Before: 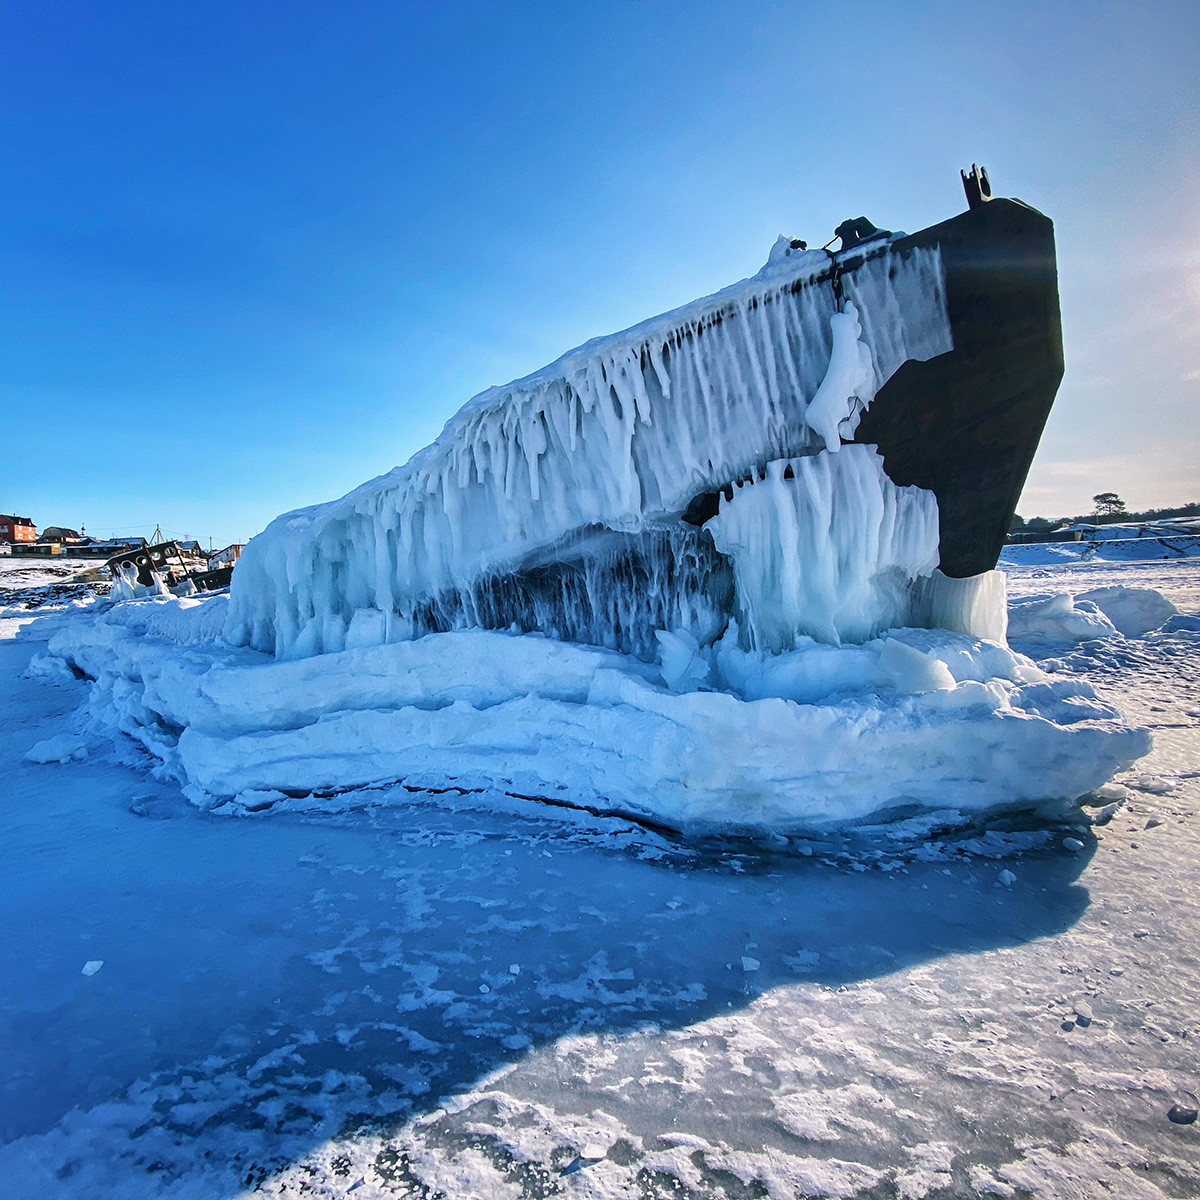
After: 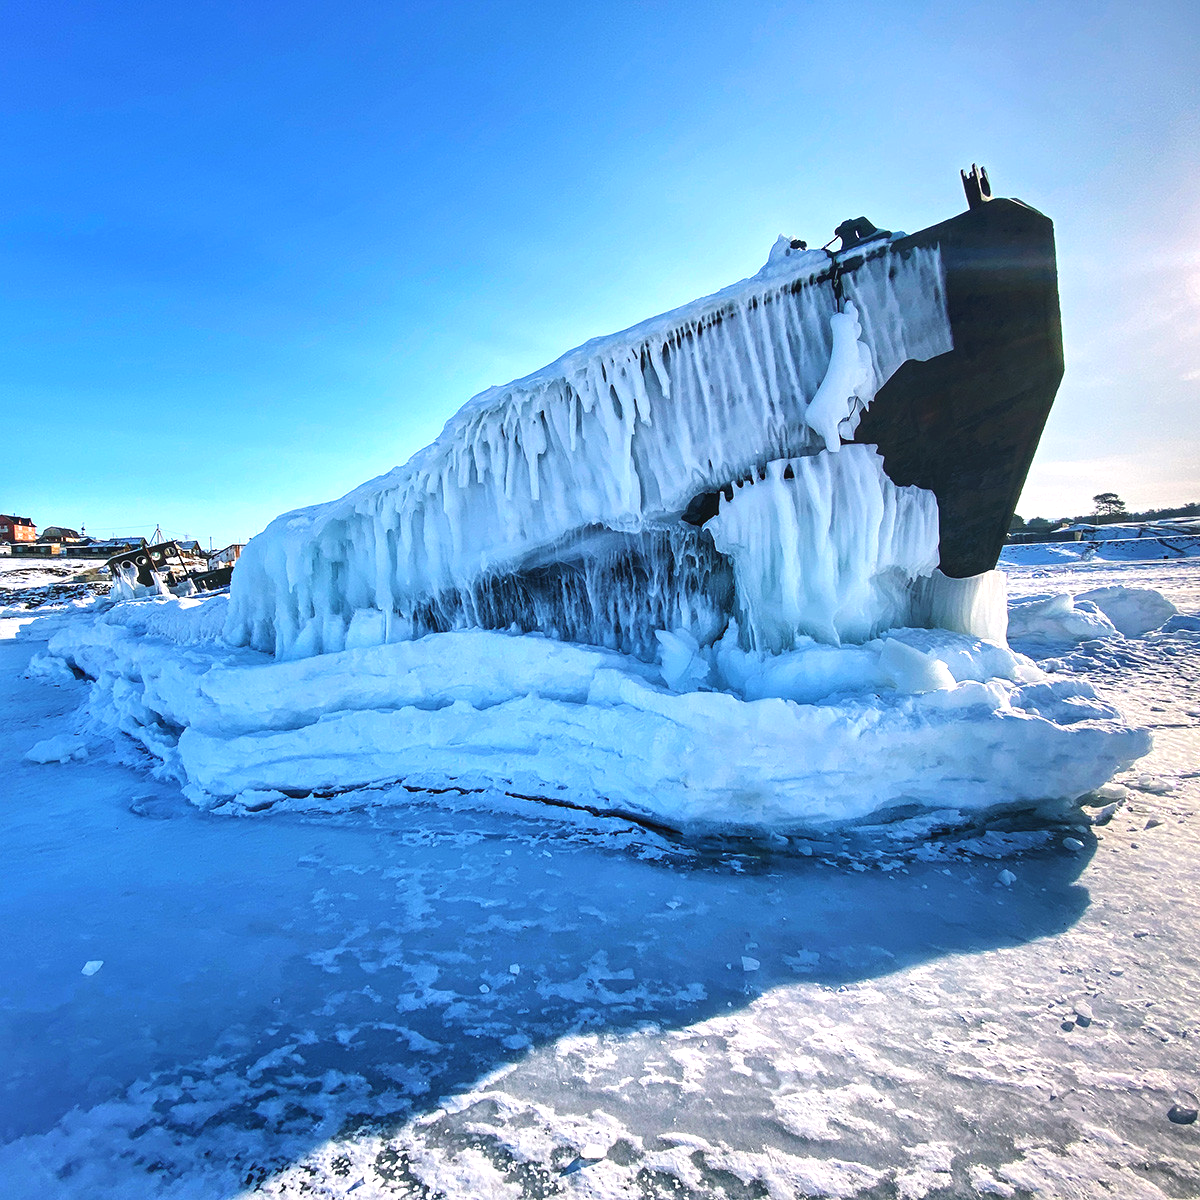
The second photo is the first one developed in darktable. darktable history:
exposure: black level correction -0.002, exposure 0.541 EV, compensate exposure bias true, compensate highlight preservation false
